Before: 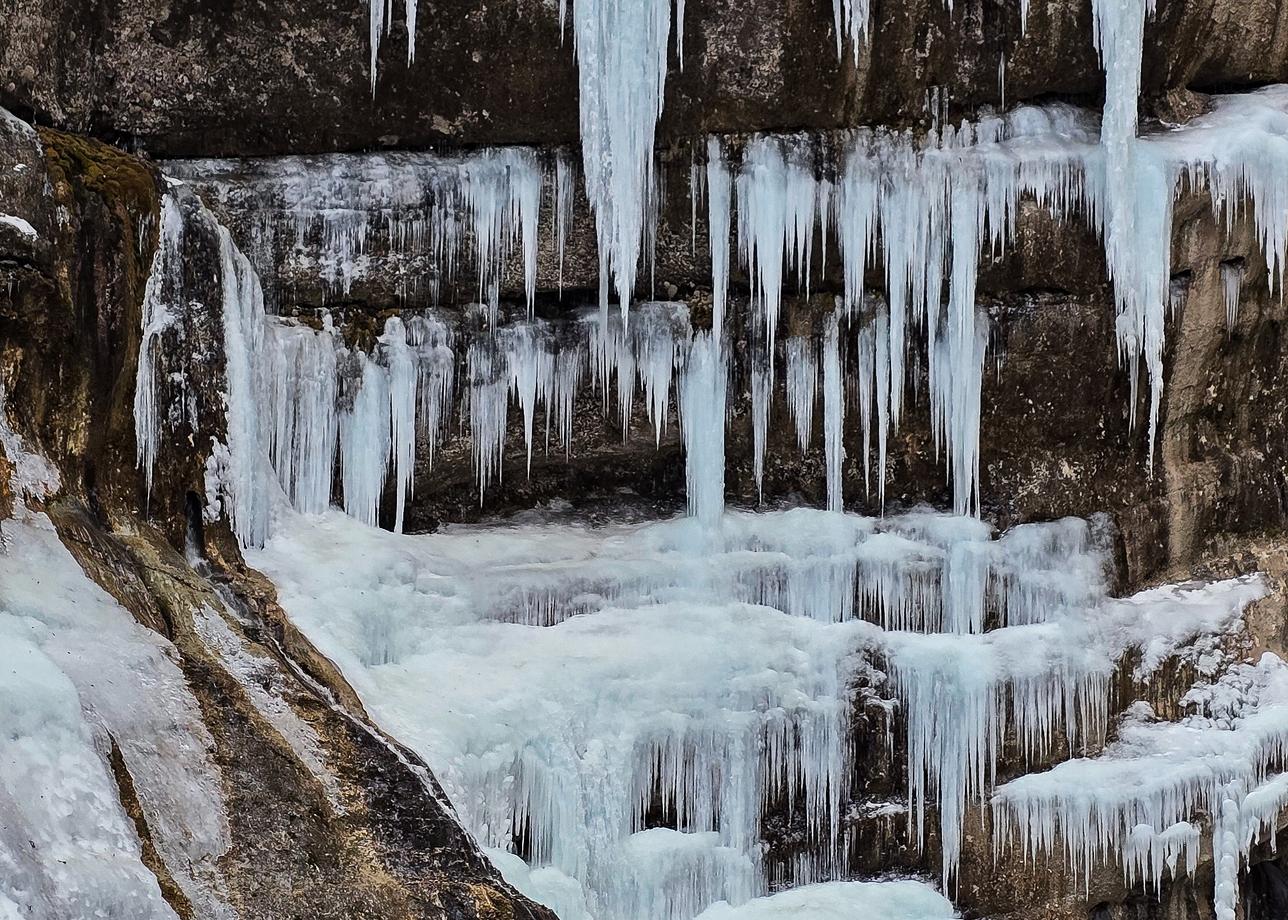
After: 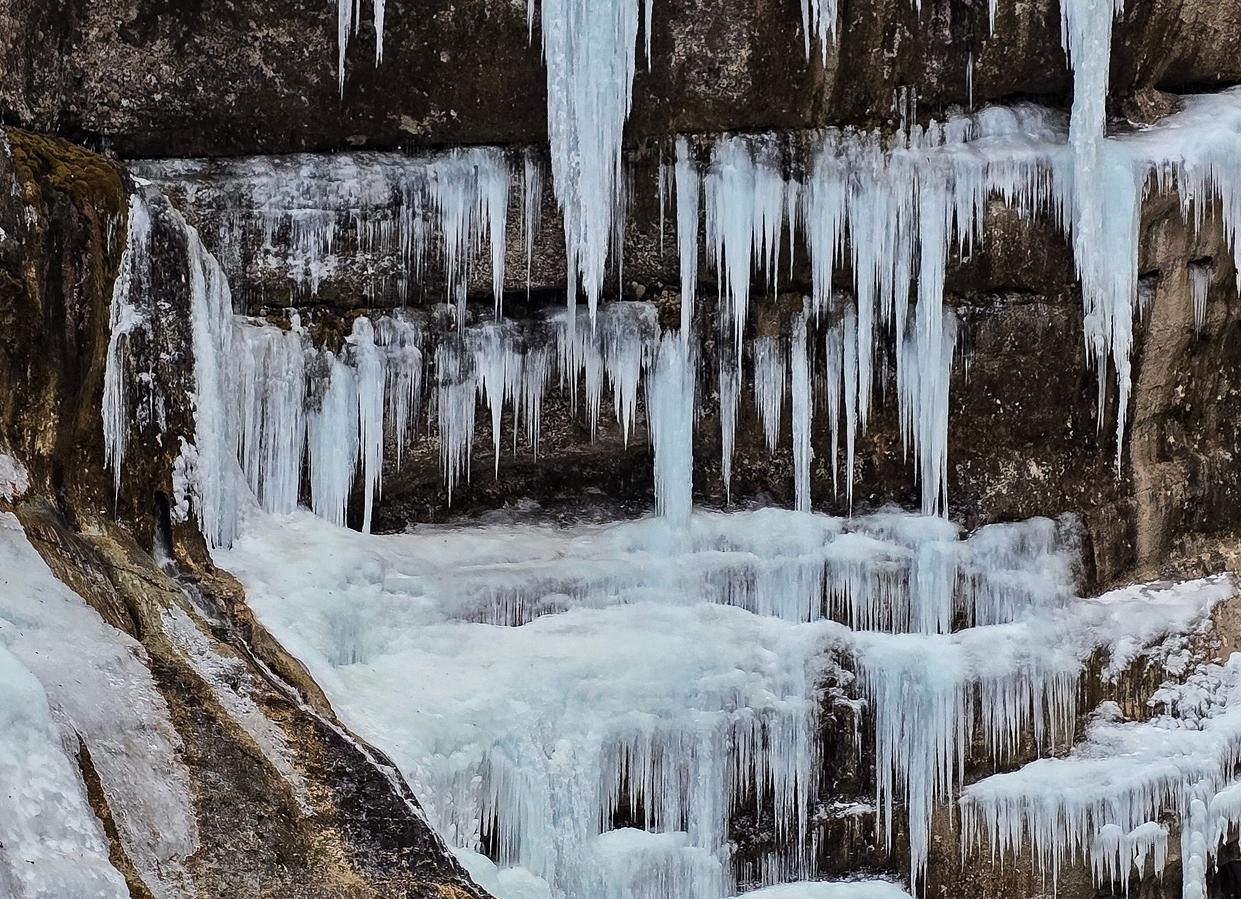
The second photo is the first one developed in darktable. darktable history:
exposure: compensate highlight preservation false
crop and rotate: left 2.536%, right 1.107%, bottom 2.246%
